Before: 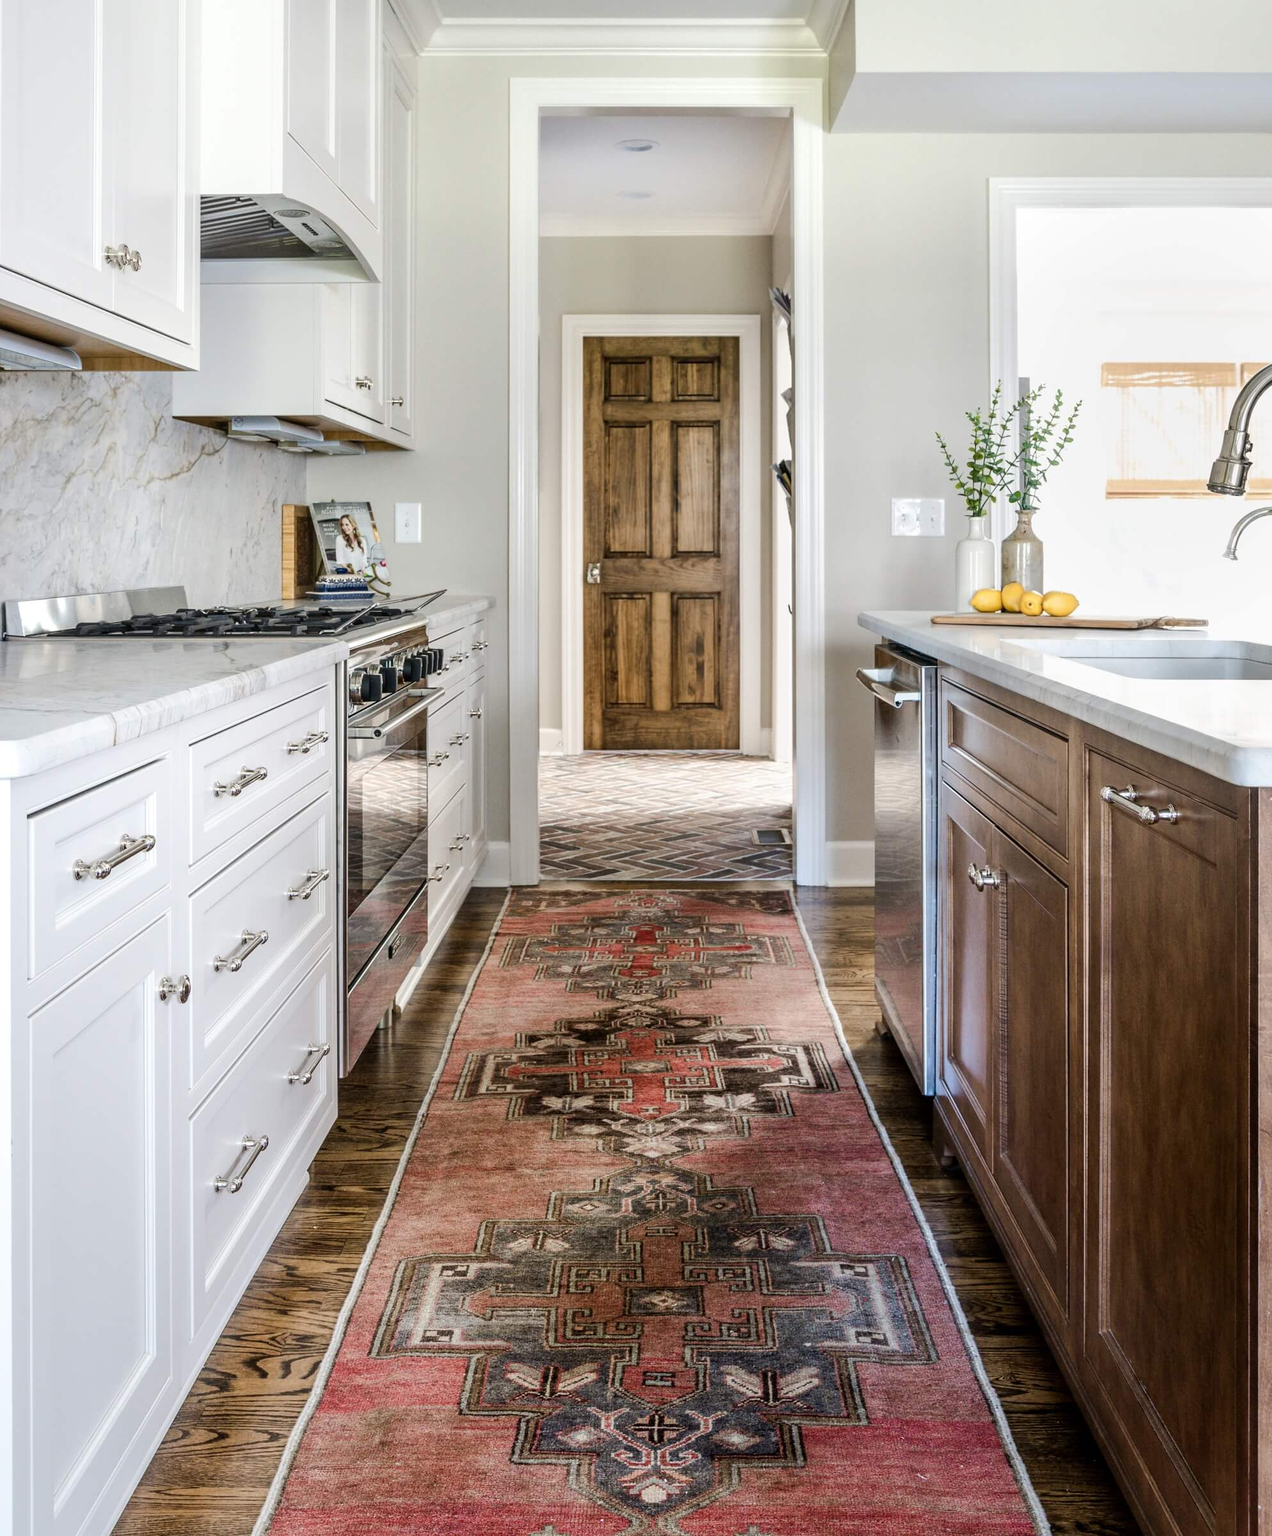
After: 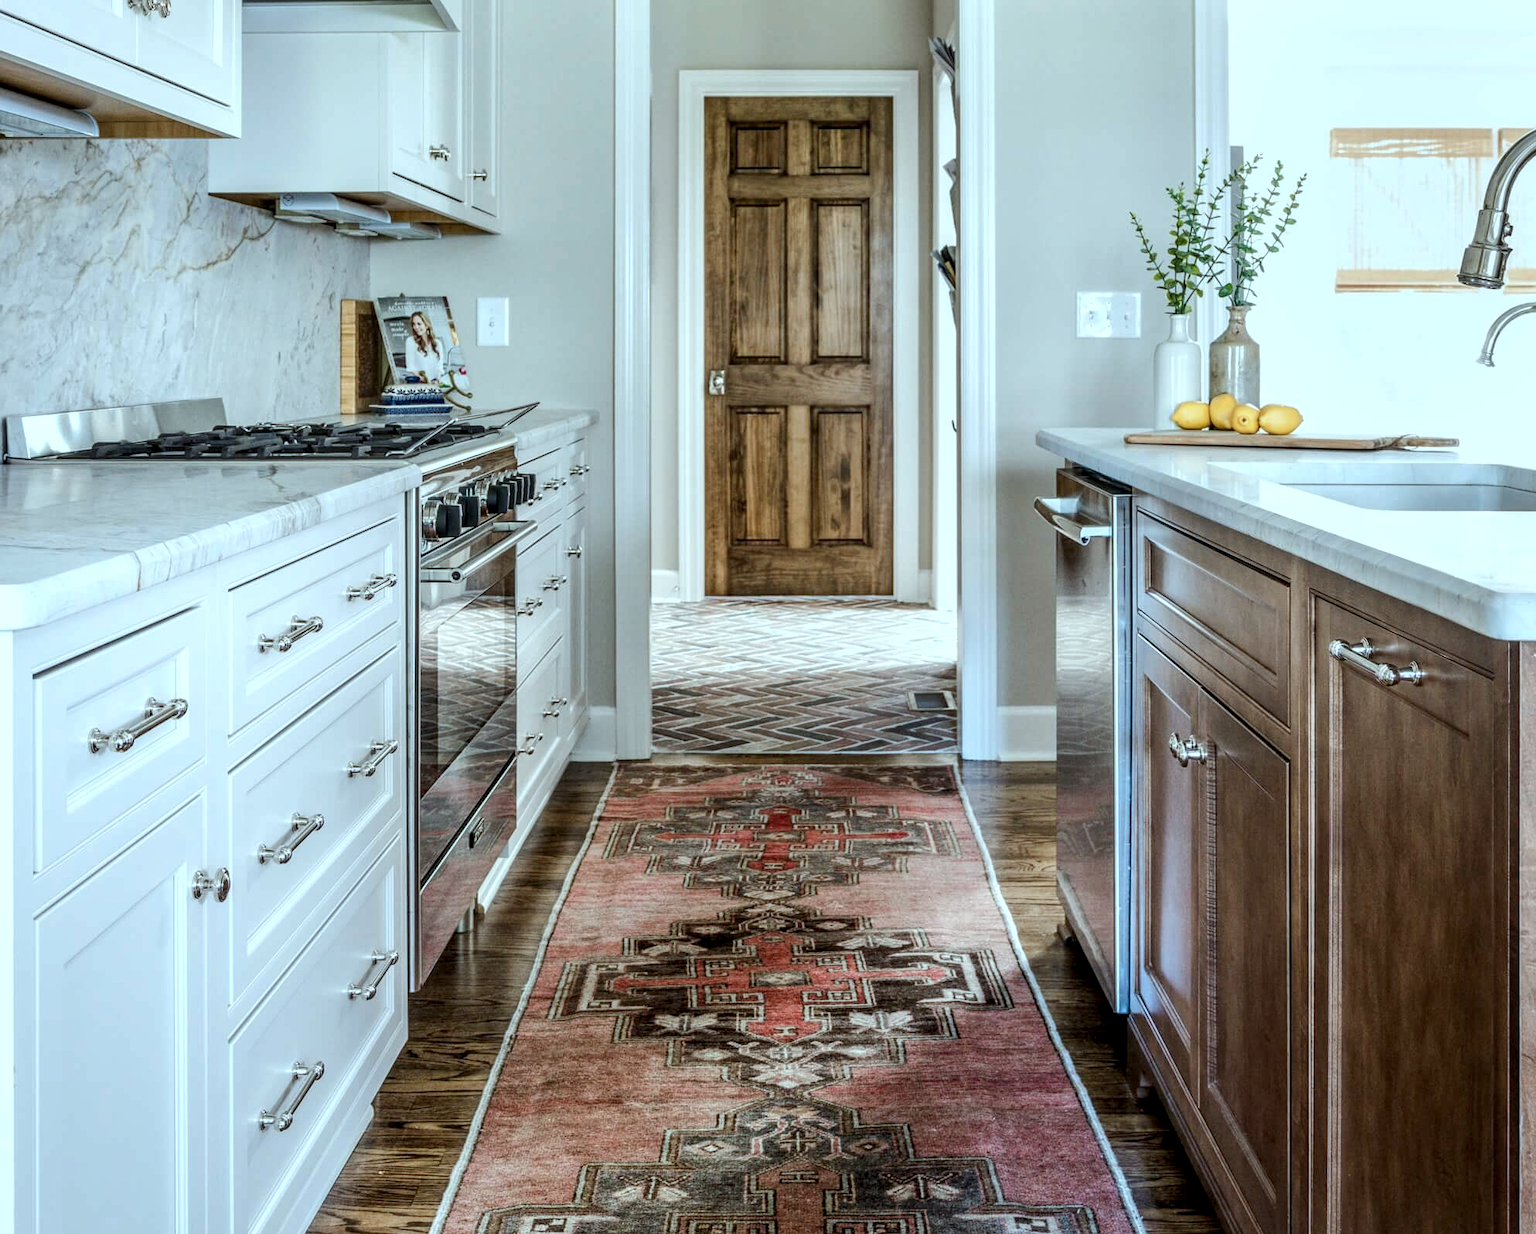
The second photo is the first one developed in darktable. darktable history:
tone equalizer: on, module defaults
crop: top 16.727%, bottom 16.727%
color correction: highlights a* -10.04, highlights b* -10.37
local contrast: detail 130%
